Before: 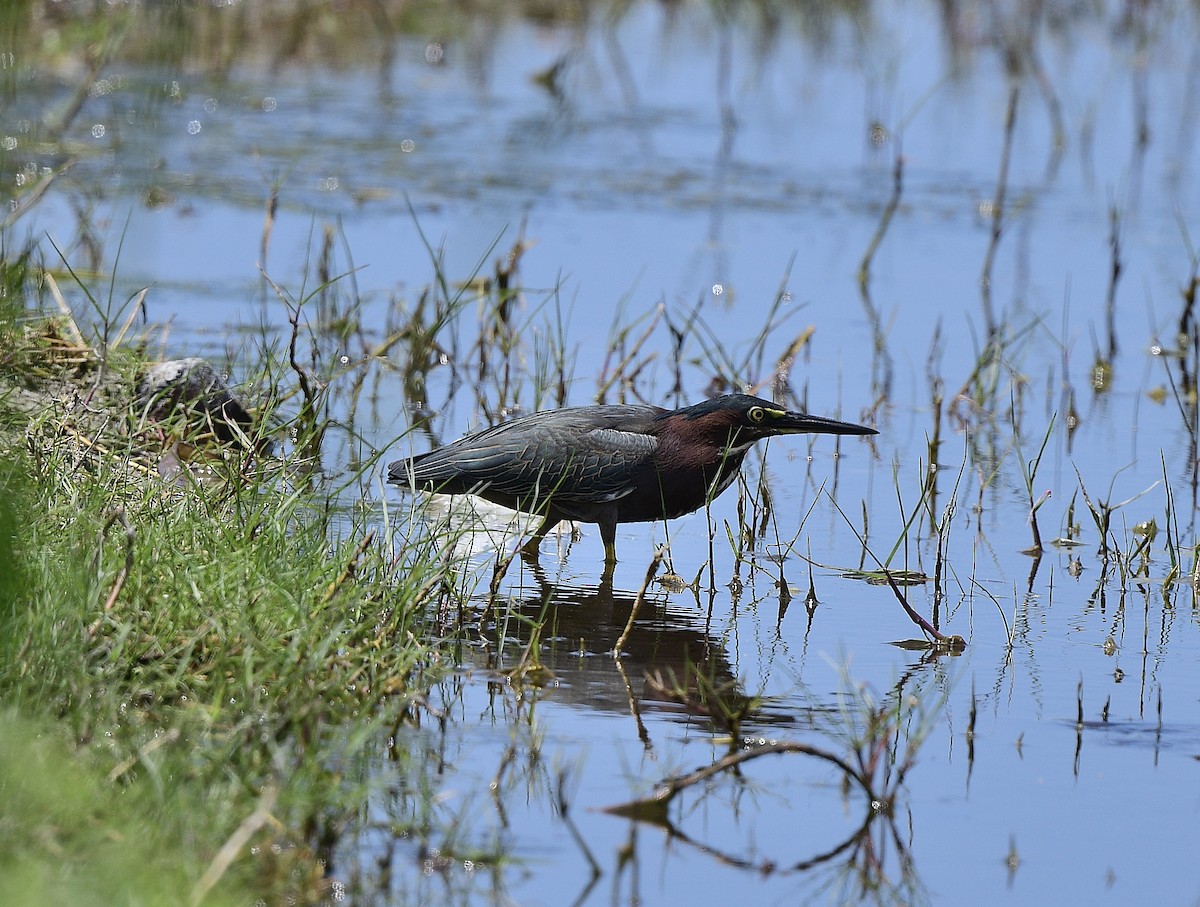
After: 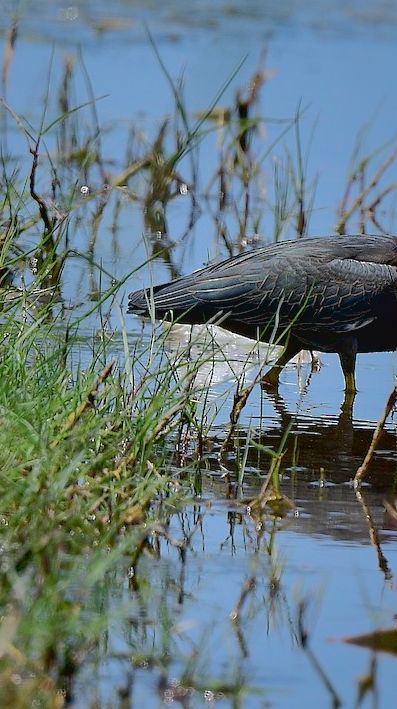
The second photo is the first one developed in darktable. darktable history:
vignetting: fall-off start 116.63%, fall-off radius 58.57%
shadows and highlights: shadows 38.56, highlights -75.48
crop and rotate: left 21.74%, top 18.787%, right 45.171%, bottom 2.975%
exposure: black level correction 0.007, exposure 0.155 EV, compensate exposure bias true, compensate highlight preservation false
contrast brightness saturation: contrast -0.074, brightness -0.045, saturation -0.109
